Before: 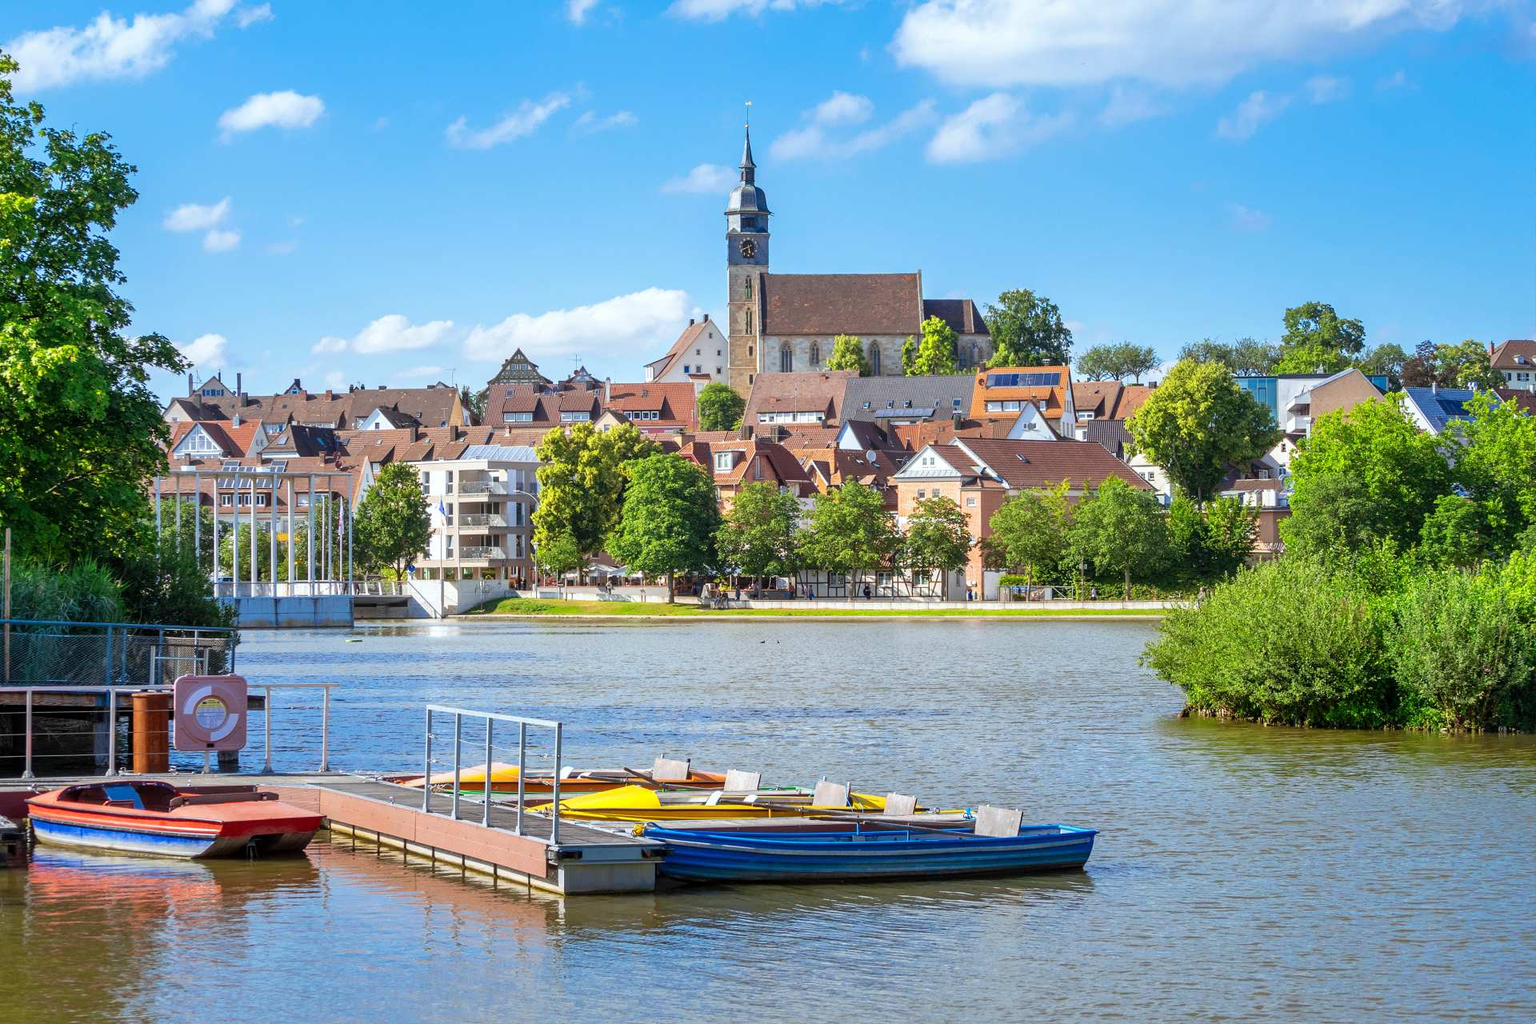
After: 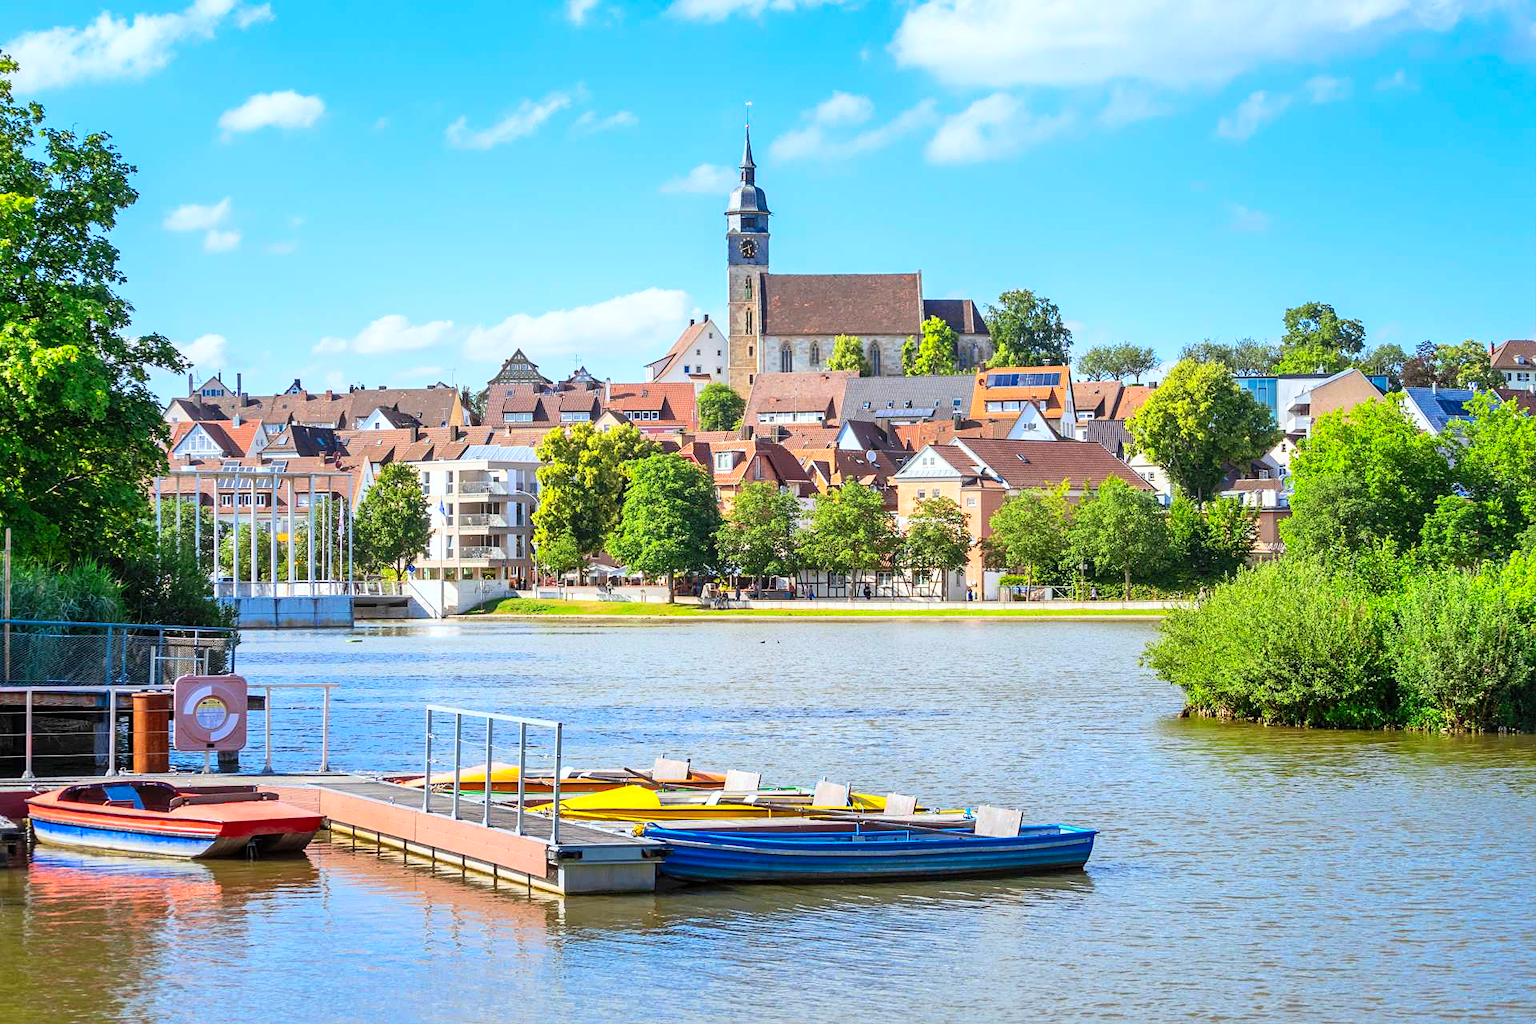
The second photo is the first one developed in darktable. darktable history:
contrast brightness saturation: contrast 0.195, brightness 0.162, saturation 0.222
sharpen: amount 0.203
